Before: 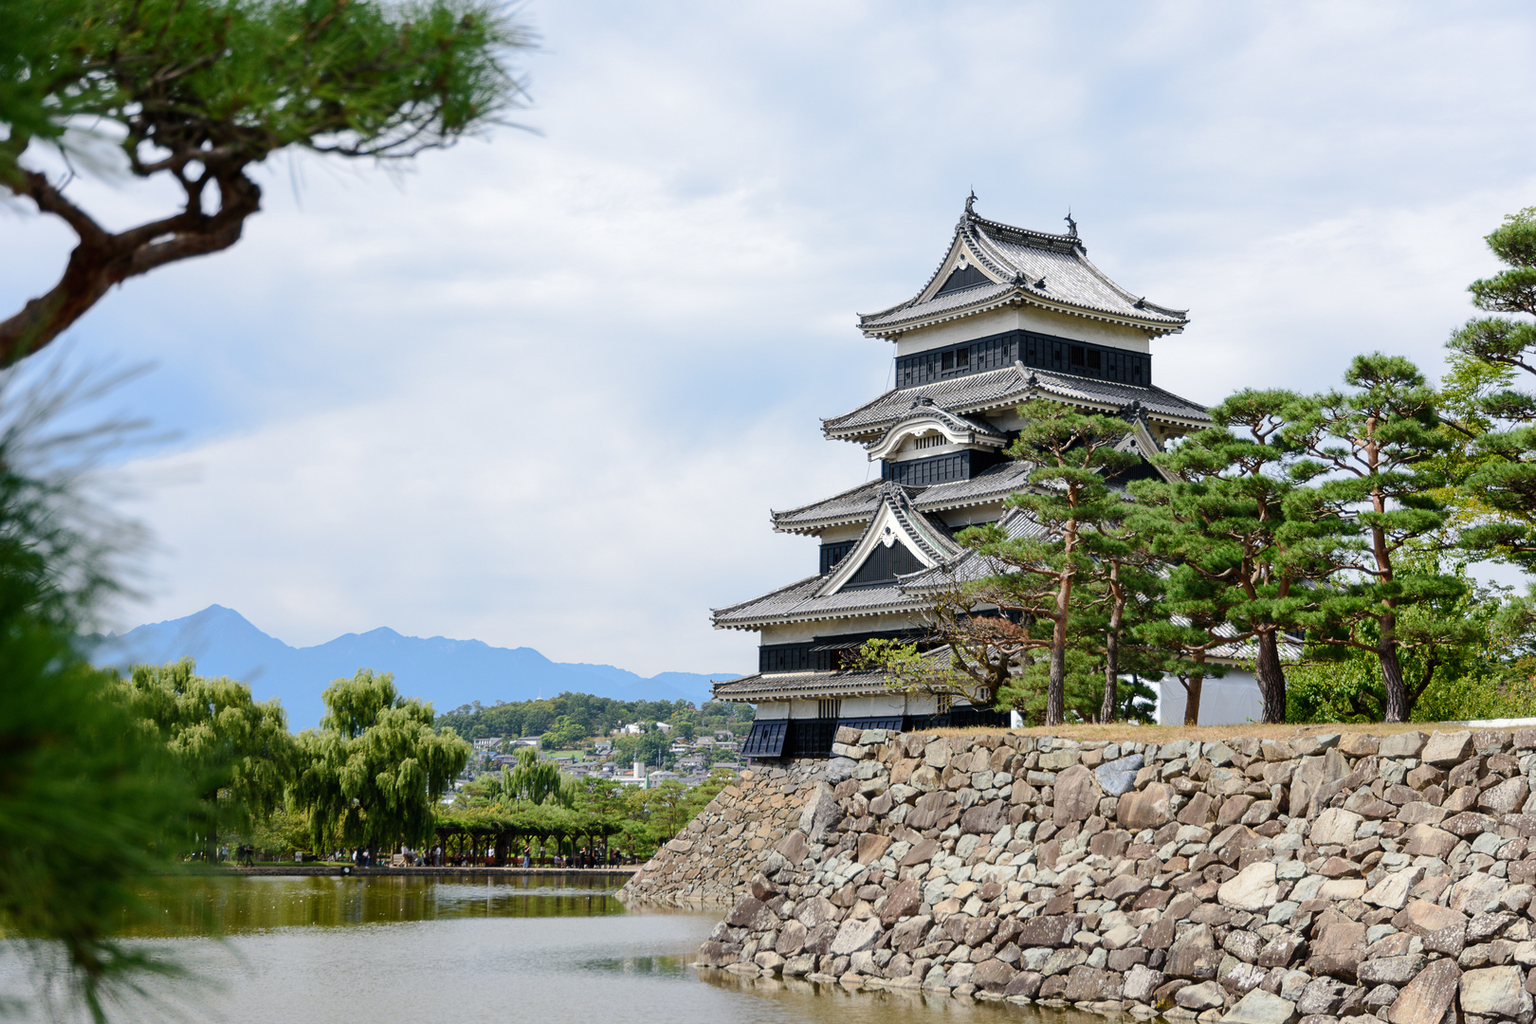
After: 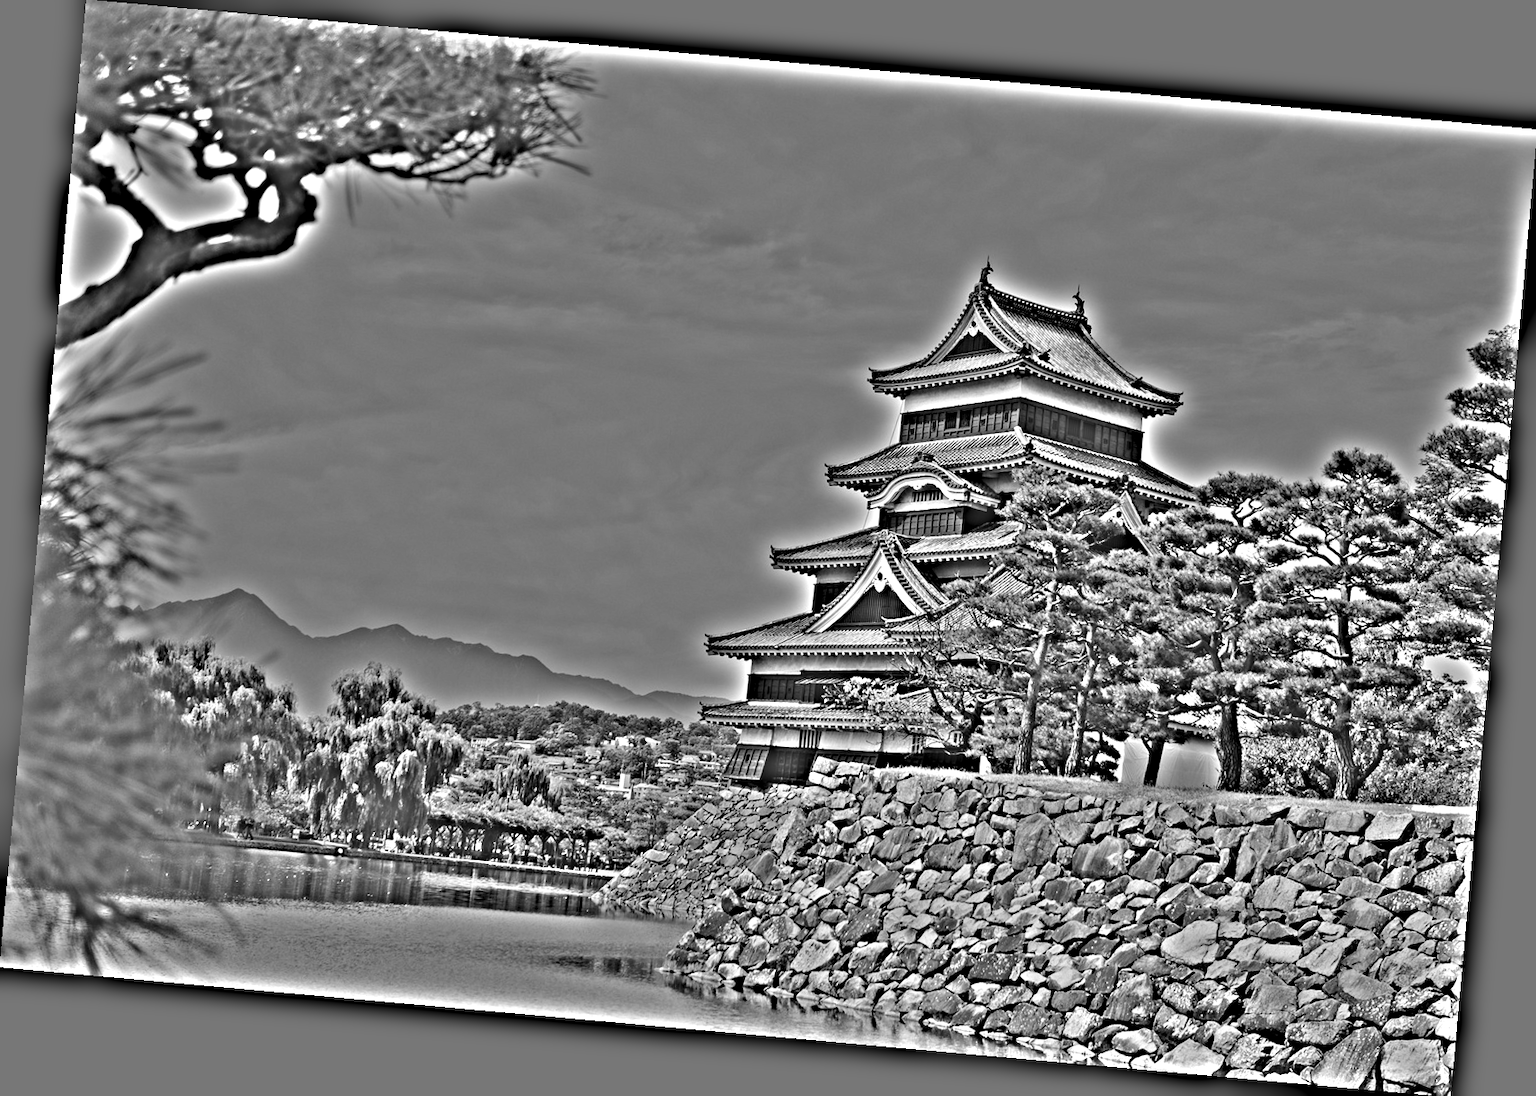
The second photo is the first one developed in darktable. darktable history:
highpass: on, module defaults
white balance: red 1.004, blue 1.024
rotate and perspective: rotation 5.12°, automatic cropping off
local contrast: mode bilateral grid, contrast 10, coarseness 25, detail 115%, midtone range 0.2
